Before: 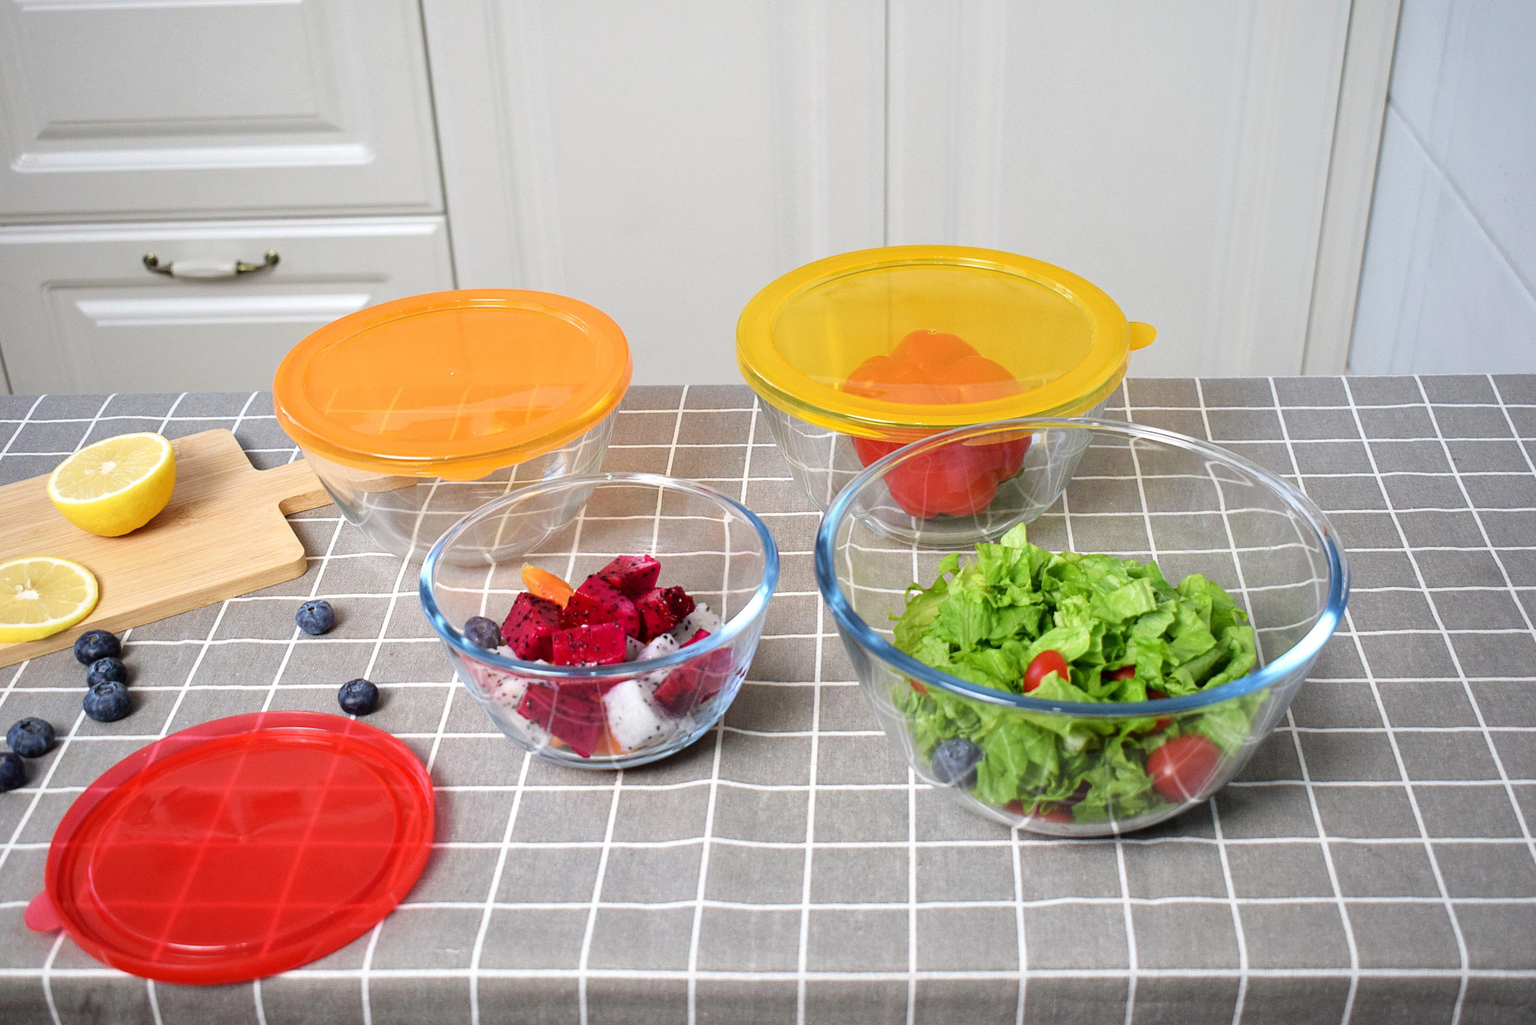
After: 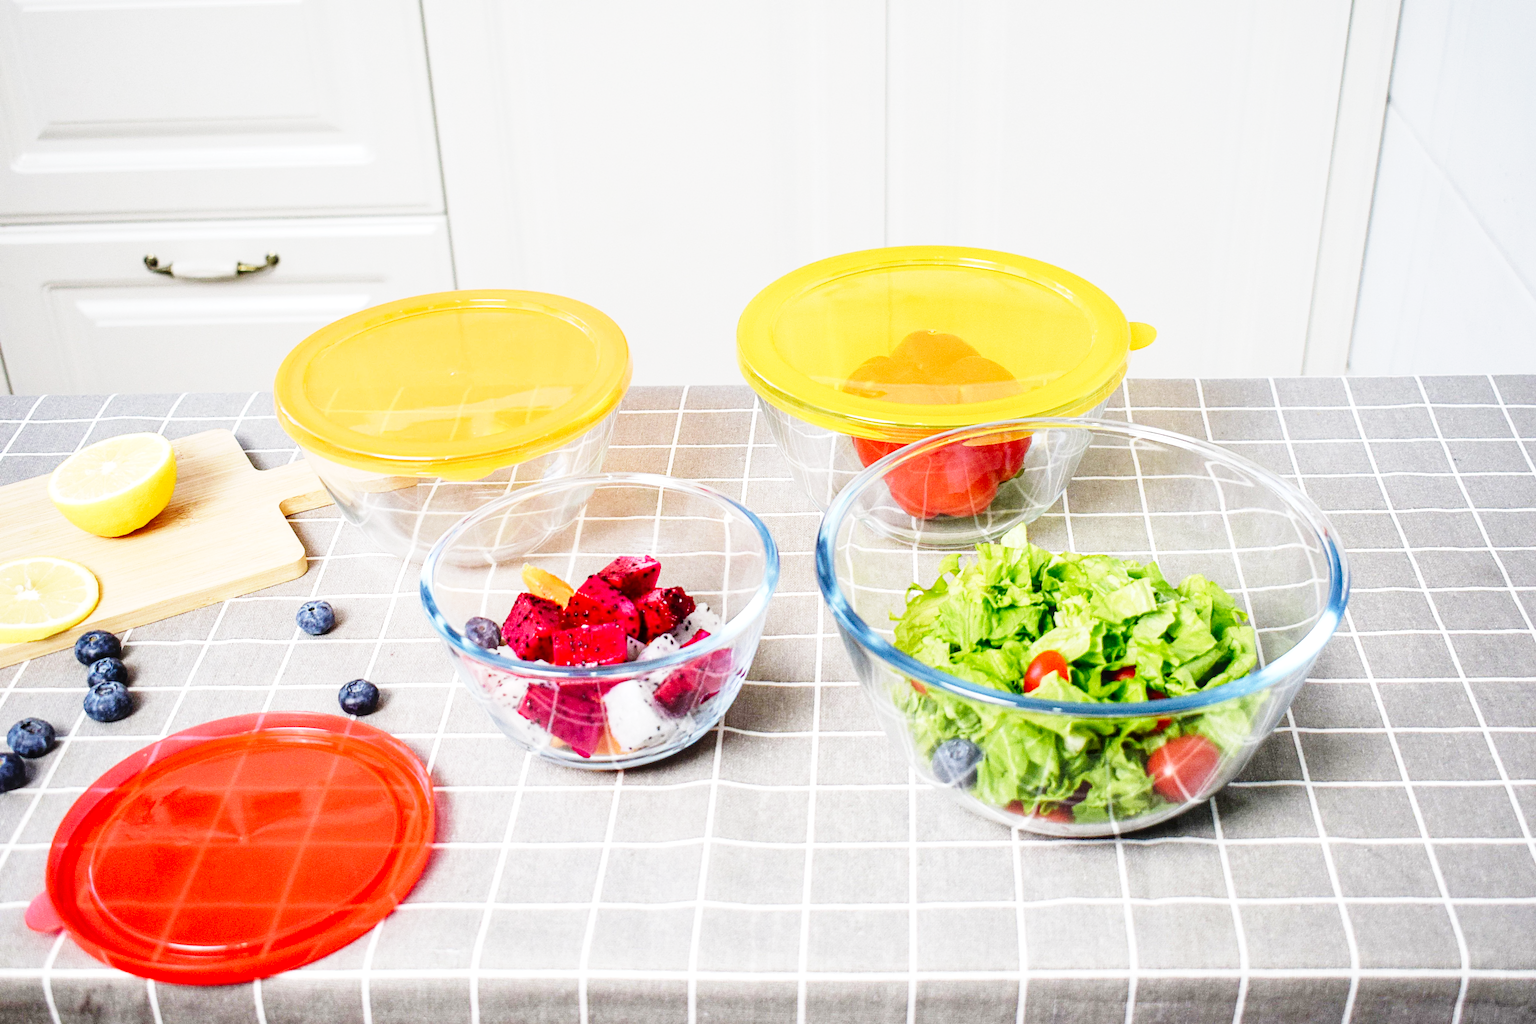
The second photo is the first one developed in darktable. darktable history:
local contrast: on, module defaults
base curve: curves: ch0 [(0, 0) (0, 0.001) (0.001, 0.001) (0.004, 0.002) (0.007, 0.004) (0.015, 0.013) (0.033, 0.045) (0.052, 0.096) (0.075, 0.17) (0.099, 0.241) (0.163, 0.42) (0.219, 0.55) (0.259, 0.616) (0.327, 0.722) (0.365, 0.765) (0.522, 0.873) (0.547, 0.881) (0.689, 0.919) (0.826, 0.952) (1, 1)], preserve colors none
